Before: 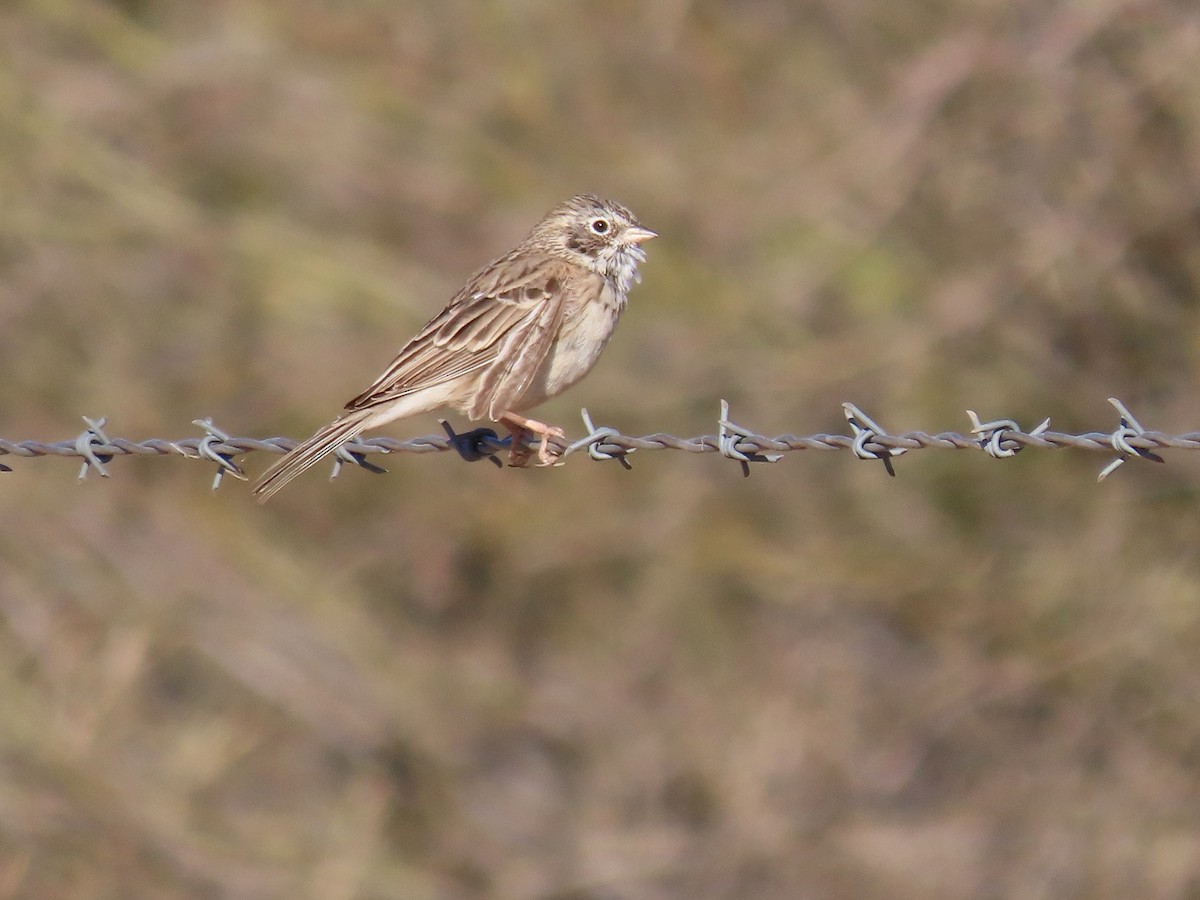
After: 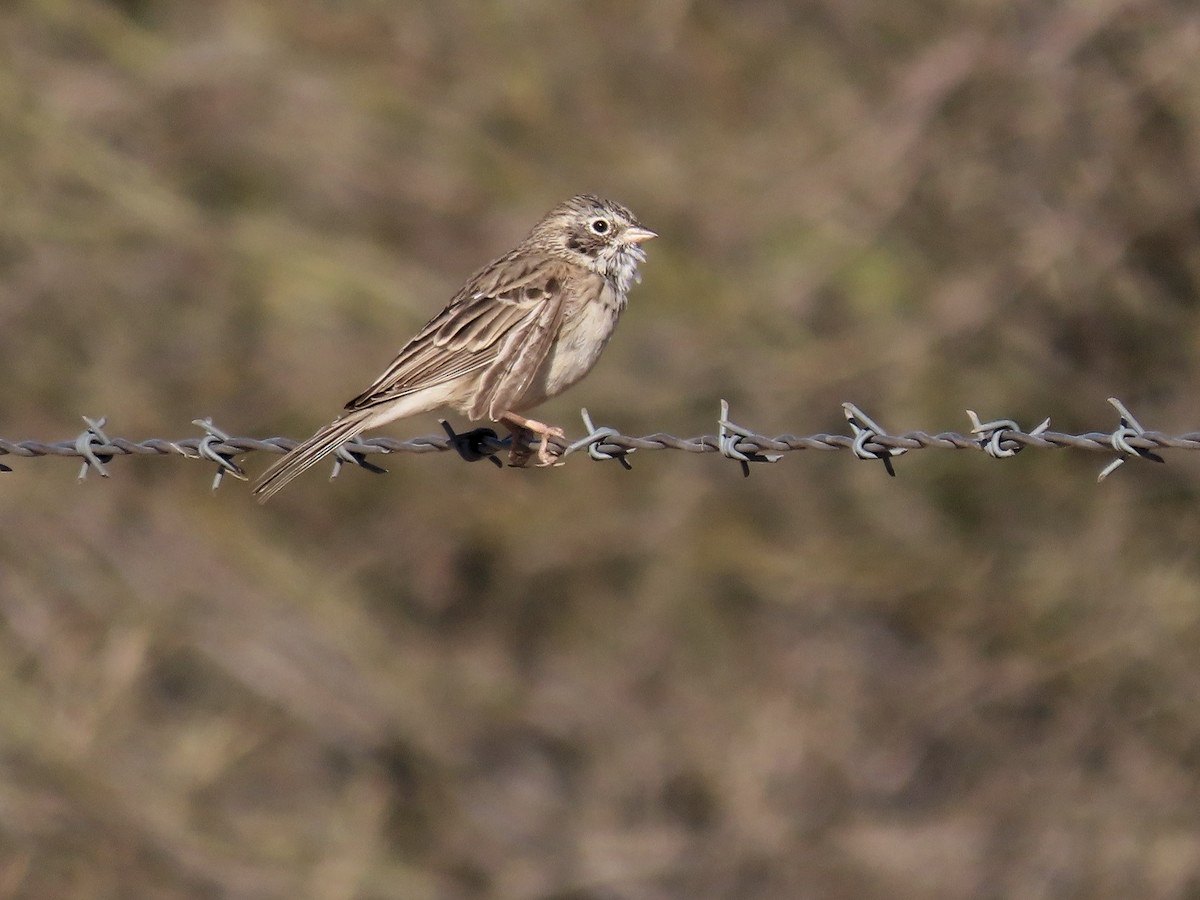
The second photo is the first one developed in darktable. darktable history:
levels: levels [0.116, 0.574, 1]
white balance: red 1.009, blue 0.985
